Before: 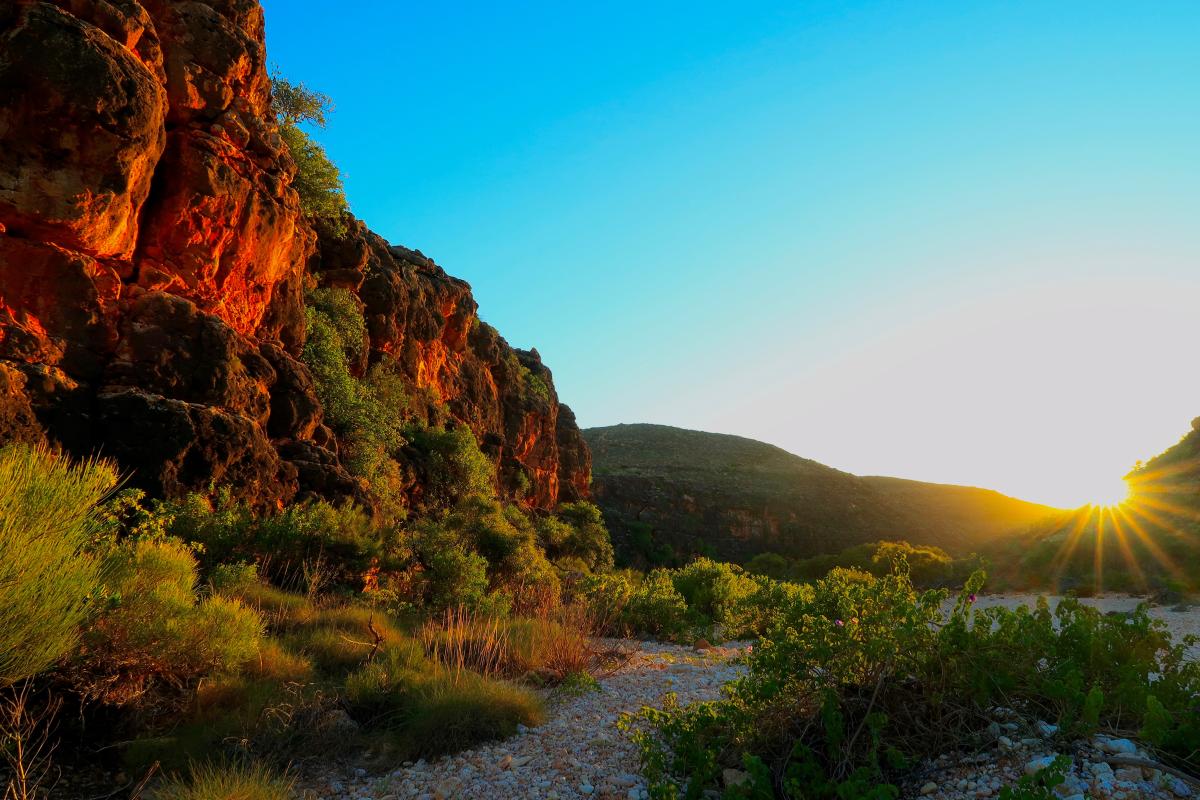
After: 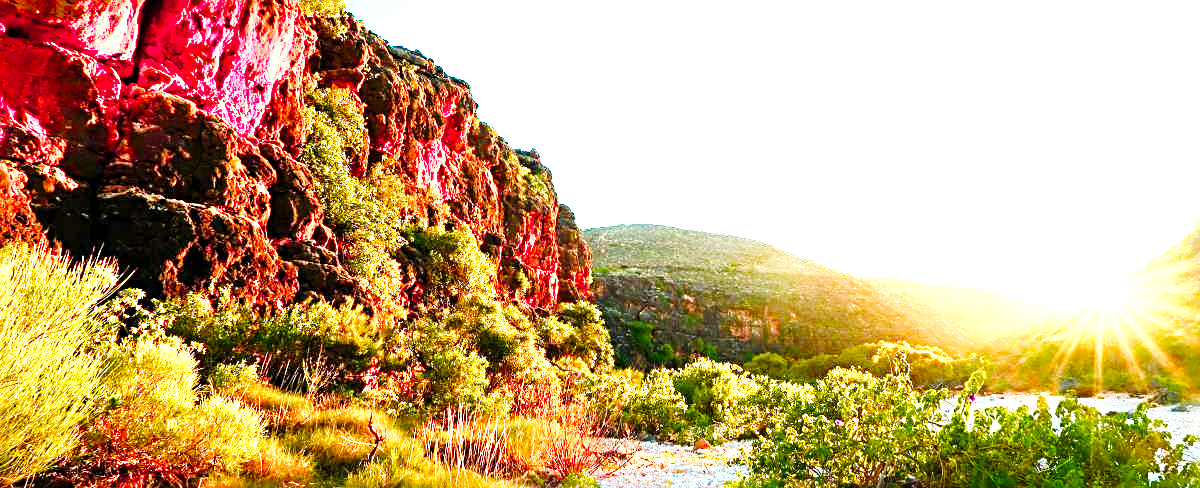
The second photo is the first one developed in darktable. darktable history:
color balance rgb: perceptual saturation grading › global saturation 0.973%, perceptual saturation grading › highlights -17.285%, perceptual saturation grading › mid-tones 33.682%, perceptual saturation grading › shadows 50.54%, hue shift -9.16°, perceptual brilliance grading › global brilliance 25.117%
sharpen: radius 3.948
crop and rotate: top 25.003%, bottom 13.945%
exposure: exposure 2.009 EV, compensate exposure bias true, compensate highlight preservation false
base curve: curves: ch0 [(0, 0) (0.036, 0.025) (0.121, 0.166) (0.206, 0.329) (0.605, 0.79) (1, 1)], preserve colors none
